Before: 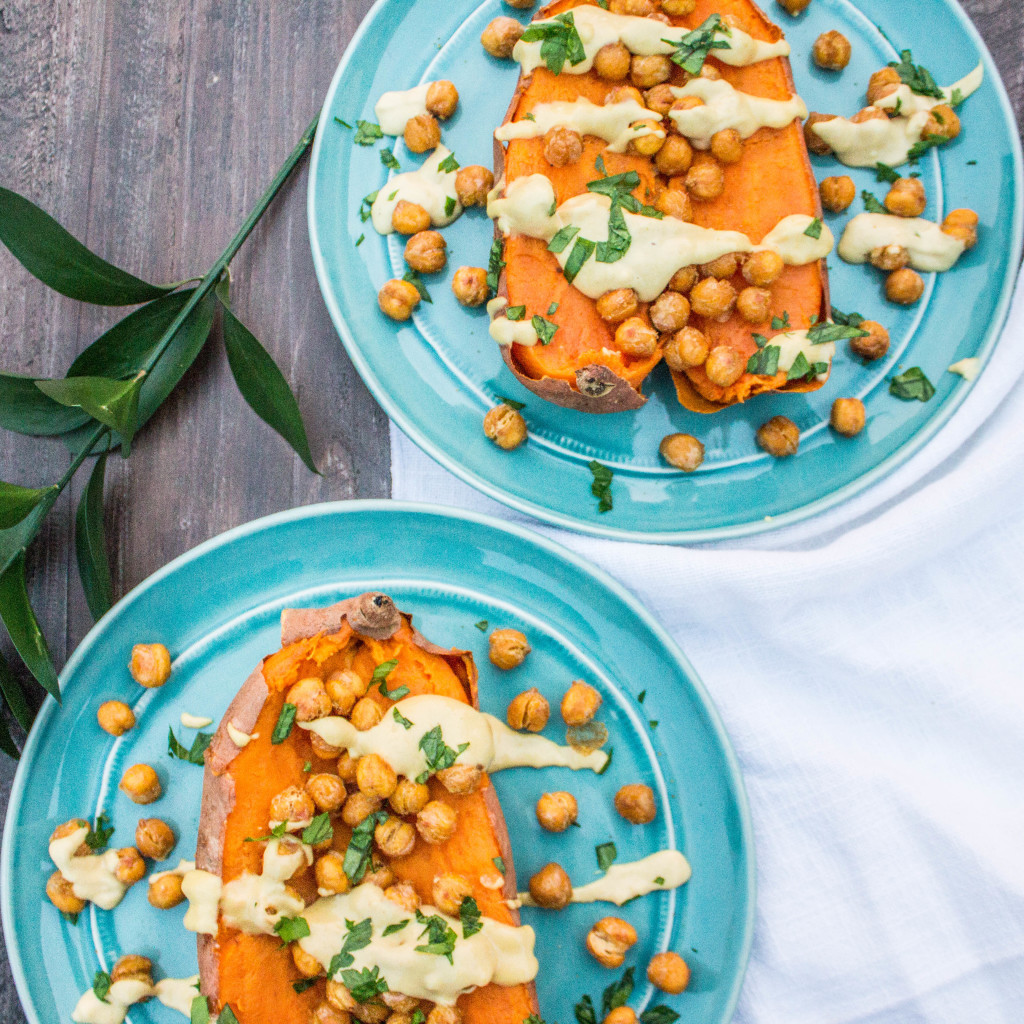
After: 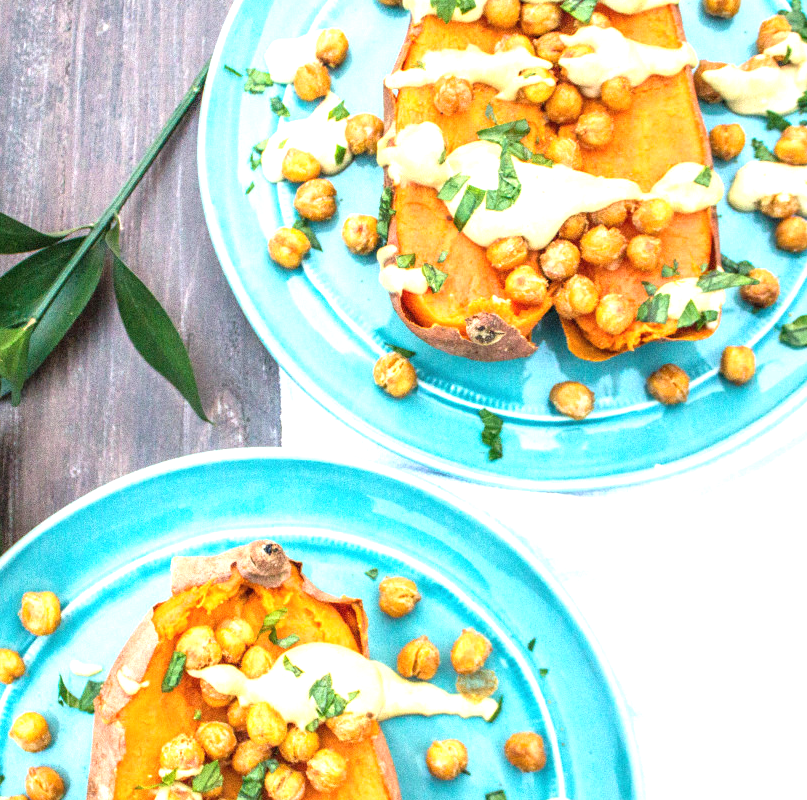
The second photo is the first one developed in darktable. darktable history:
exposure: black level correction 0, exposure 1 EV, compensate exposure bias true, compensate highlight preservation false
crop and rotate: left 10.77%, top 5.1%, right 10.41%, bottom 16.76%
